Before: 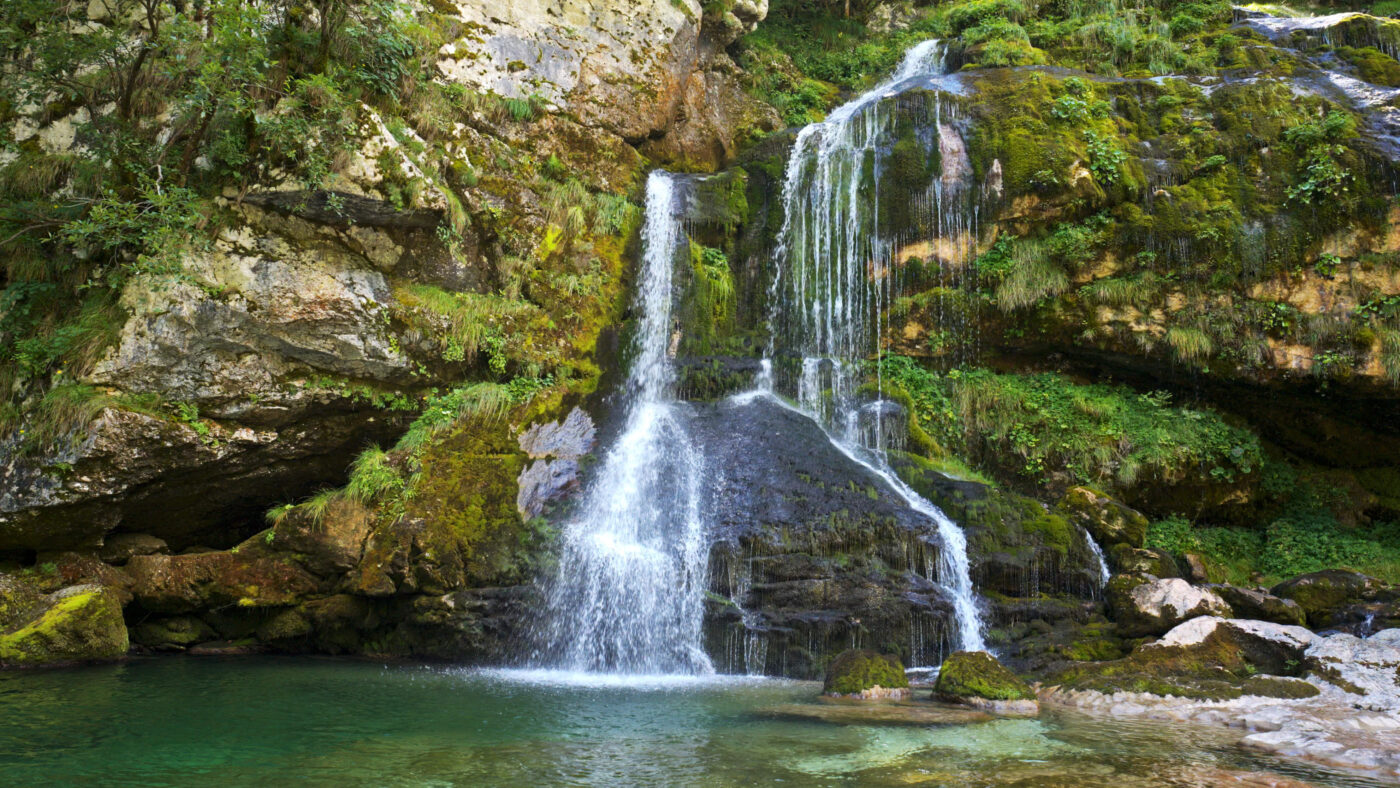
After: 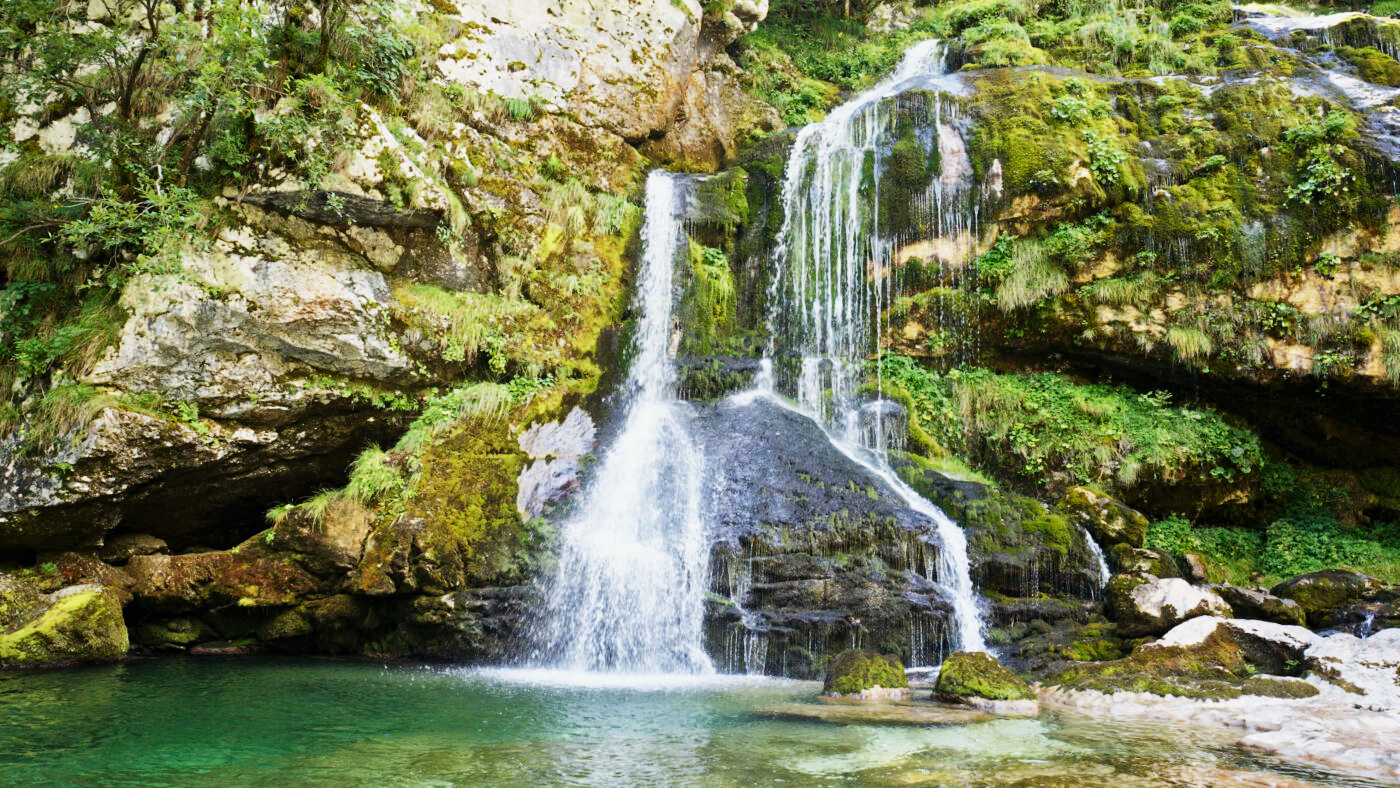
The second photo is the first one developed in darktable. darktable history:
white balance: emerald 1
sigmoid: skew -0.2, preserve hue 0%, red attenuation 0.1, red rotation 0.035, green attenuation 0.1, green rotation -0.017, blue attenuation 0.15, blue rotation -0.052, base primaries Rec2020
shadows and highlights: radius 171.16, shadows 27, white point adjustment 3.13, highlights -67.95, soften with gaussian
exposure: black level correction 0, exposure 1 EV, compensate exposure bias true, compensate highlight preservation false
